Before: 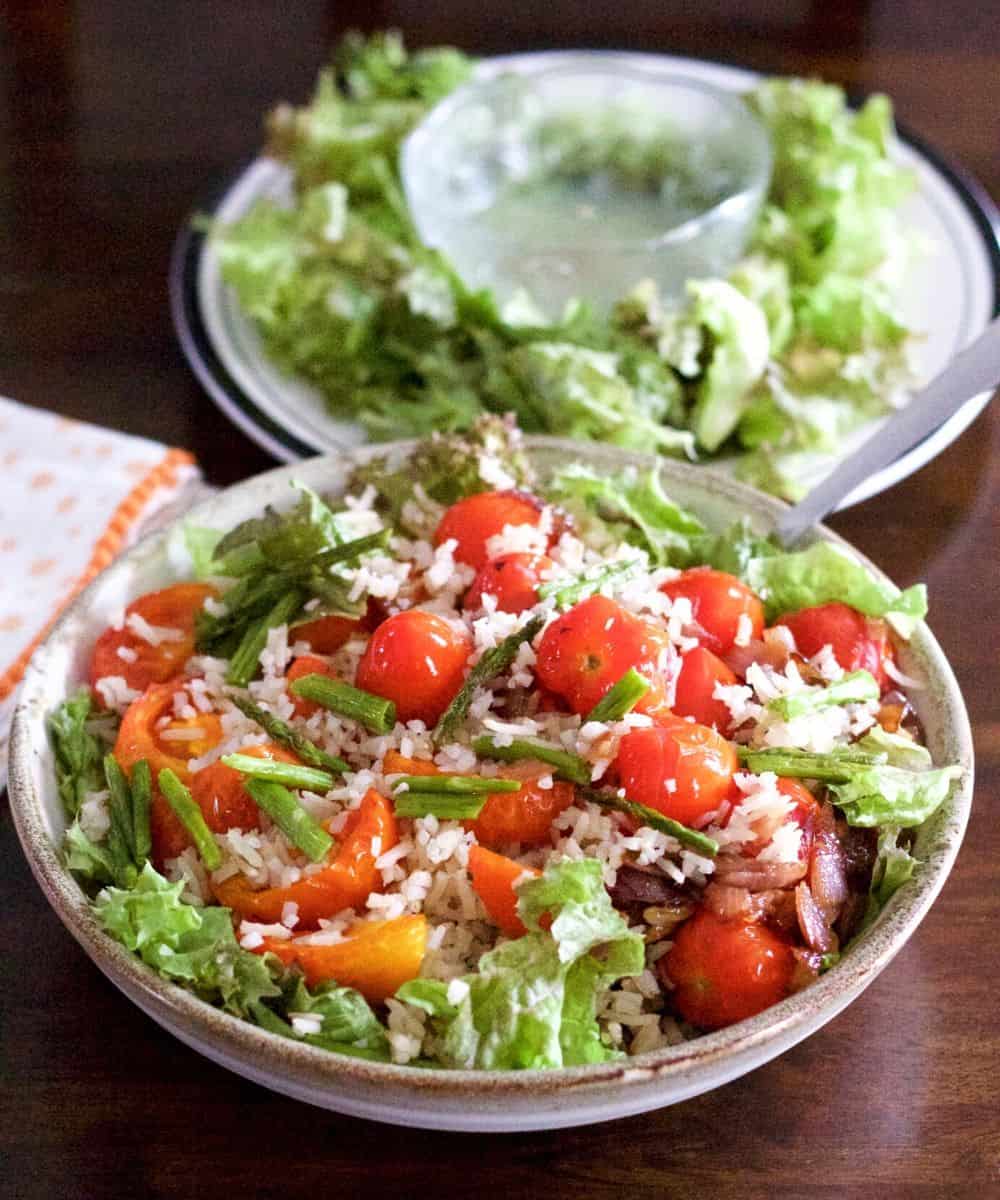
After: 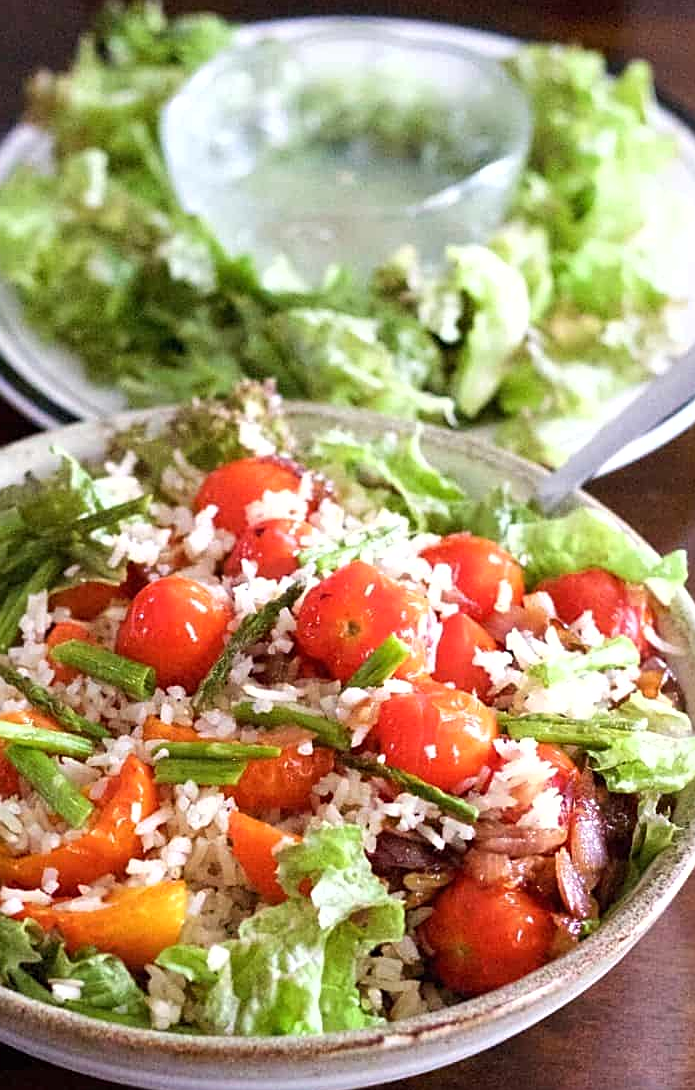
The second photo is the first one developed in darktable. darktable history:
fill light: on, module defaults
exposure: exposure 0.207 EV, compensate highlight preservation false
crop and rotate: left 24.034%, top 2.838%, right 6.406%, bottom 6.299%
sharpen: on, module defaults
